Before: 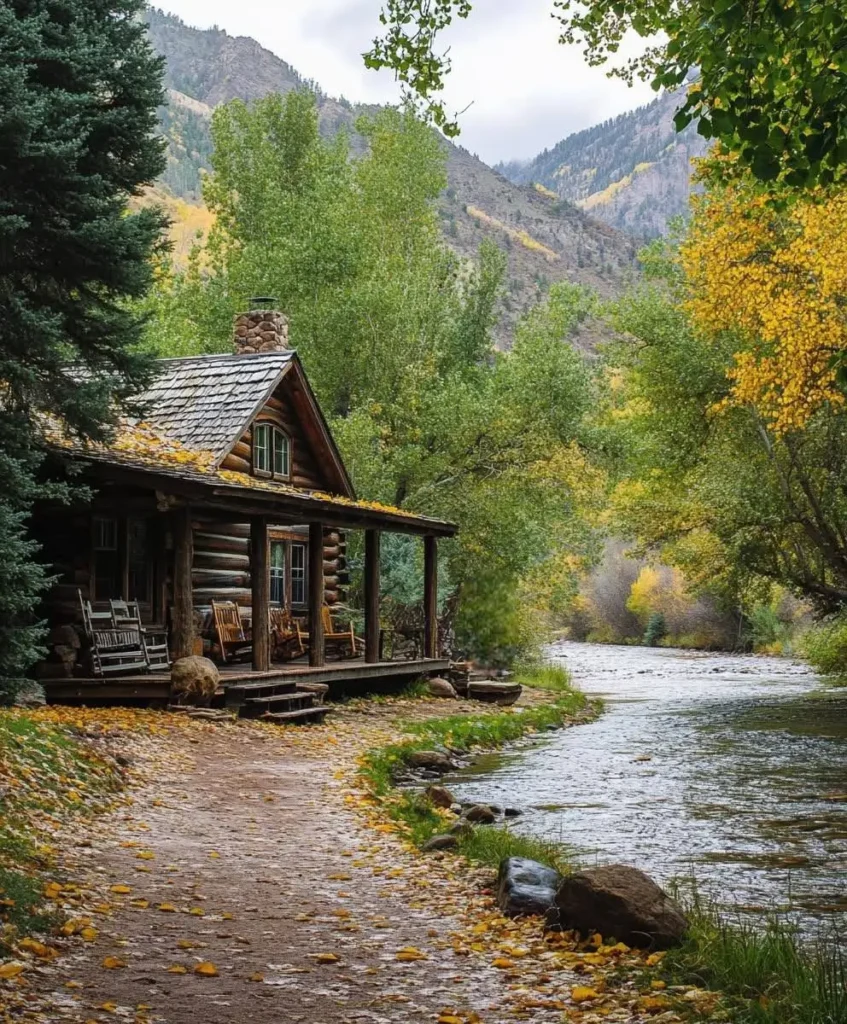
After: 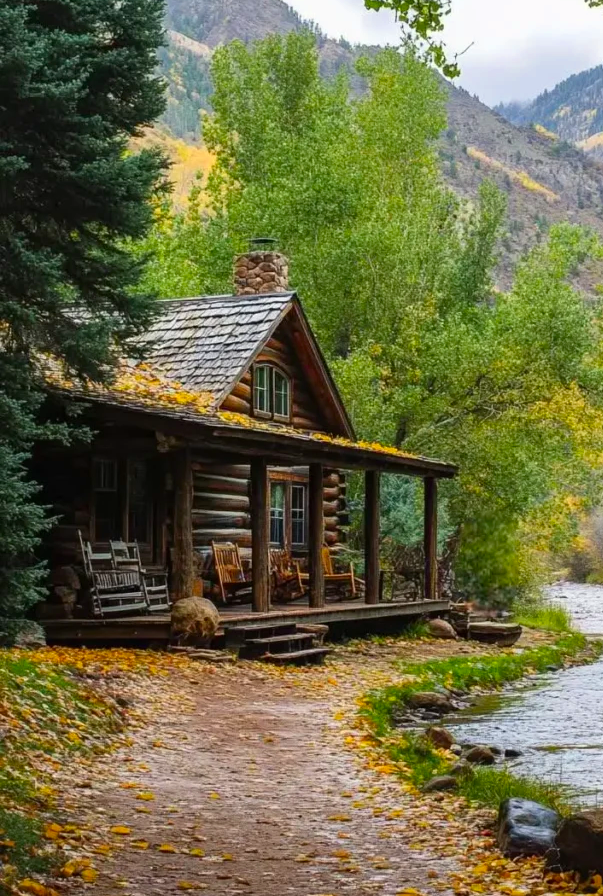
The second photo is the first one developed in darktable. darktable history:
color zones: curves: ch0 [(0, 0.613) (0.01, 0.613) (0.245, 0.448) (0.498, 0.529) (0.642, 0.665) (0.879, 0.777) (0.99, 0.613)]; ch1 [(0, 0) (0.143, 0) (0.286, 0) (0.429, 0) (0.571, 0) (0.714, 0) (0.857, 0)], mix -138.01%
crop: top 5.803%, right 27.864%, bottom 5.804%
